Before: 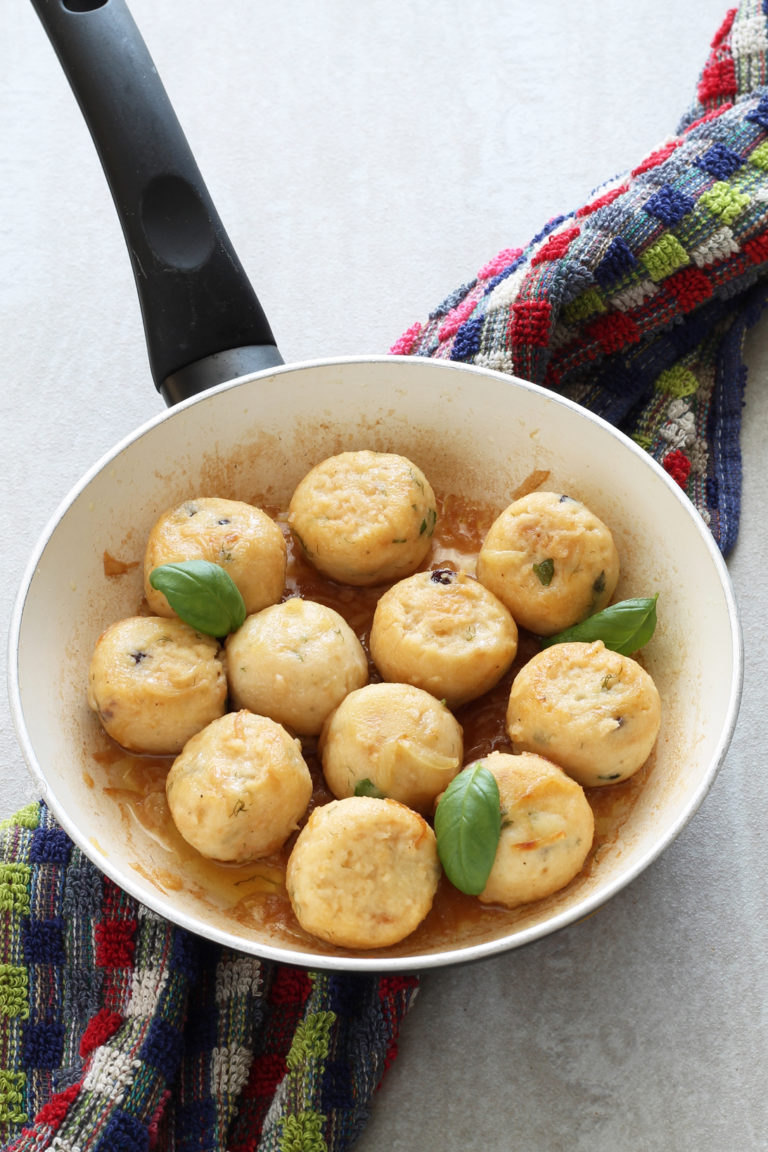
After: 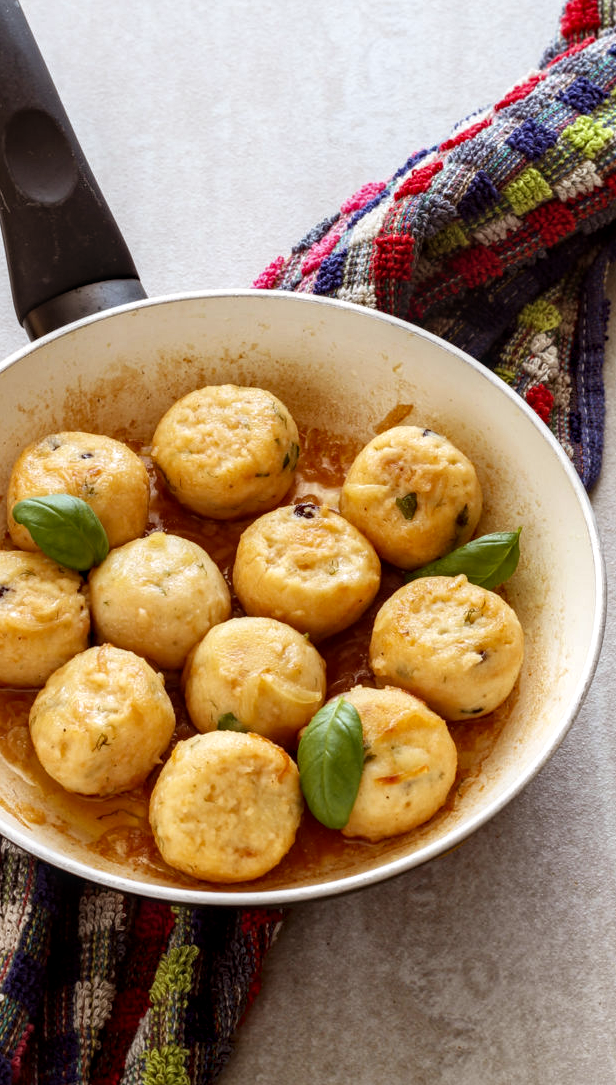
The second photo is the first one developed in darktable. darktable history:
haze removal: compatibility mode true, adaptive false
local contrast: highlights 35%, detail 135%
rgb levels: mode RGB, independent channels, levels [[0, 0.5, 1], [0, 0.521, 1], [0, 0.536, 1]]
crop and rotate: left 17.959%, top 5.771%, right 1.742%
